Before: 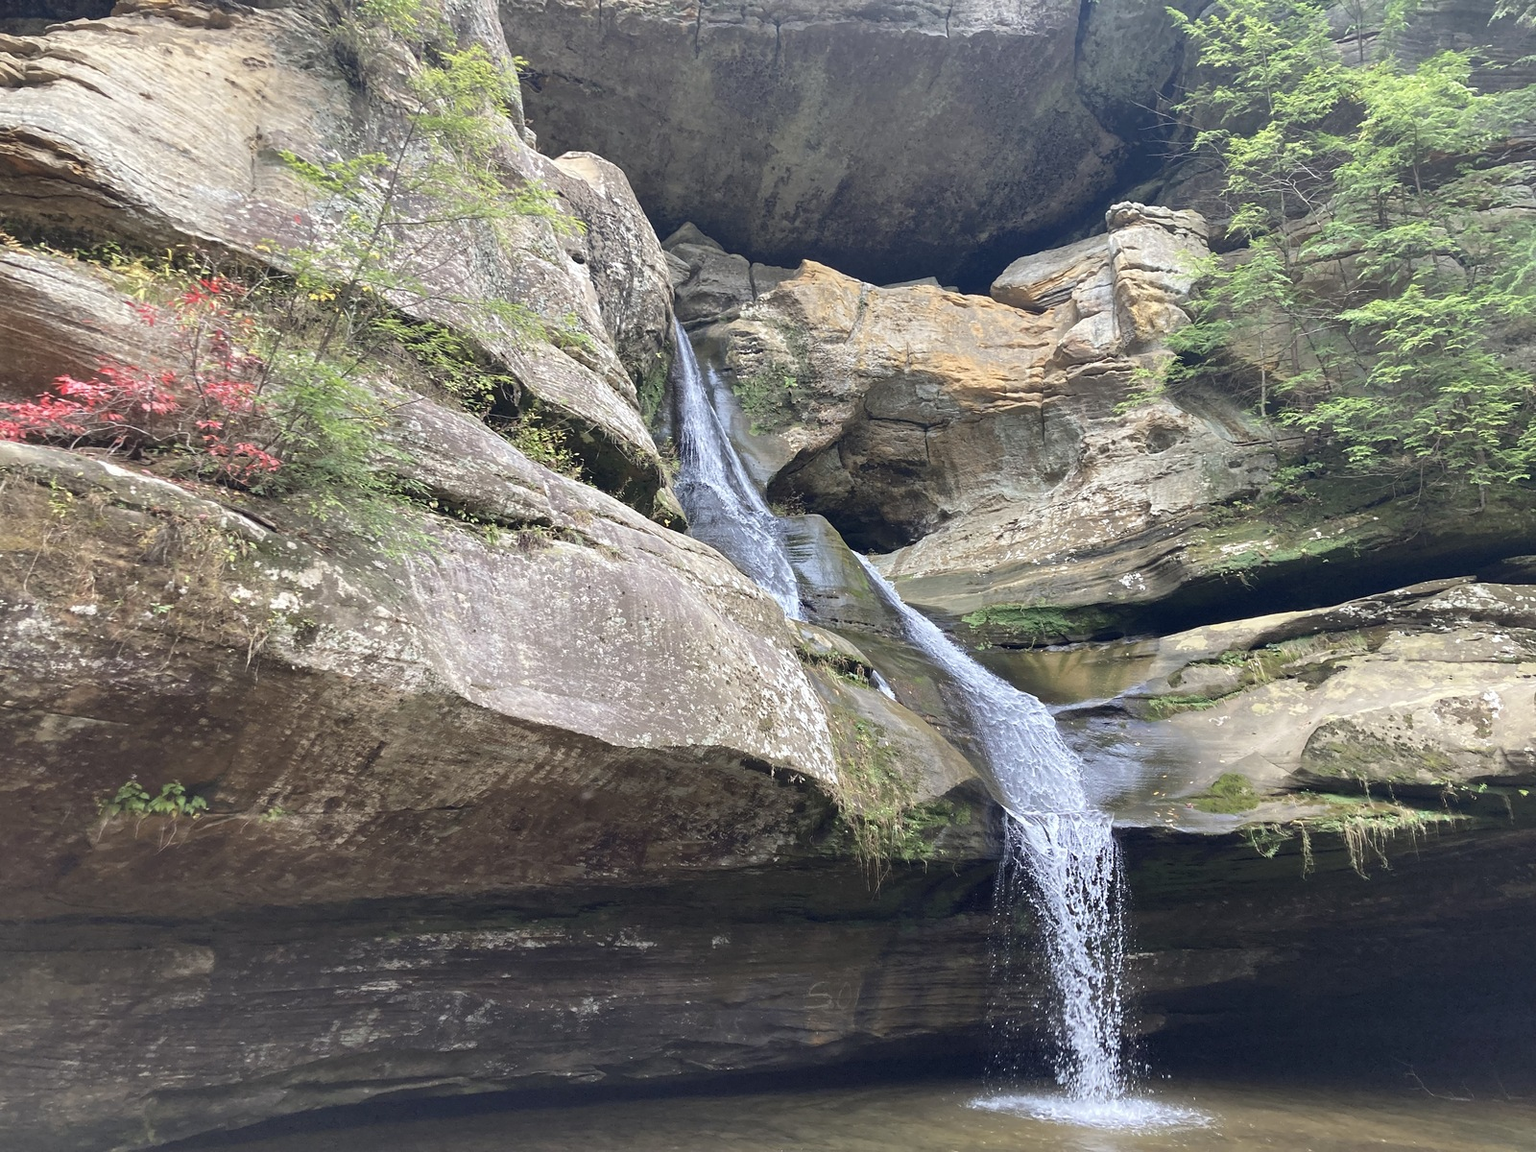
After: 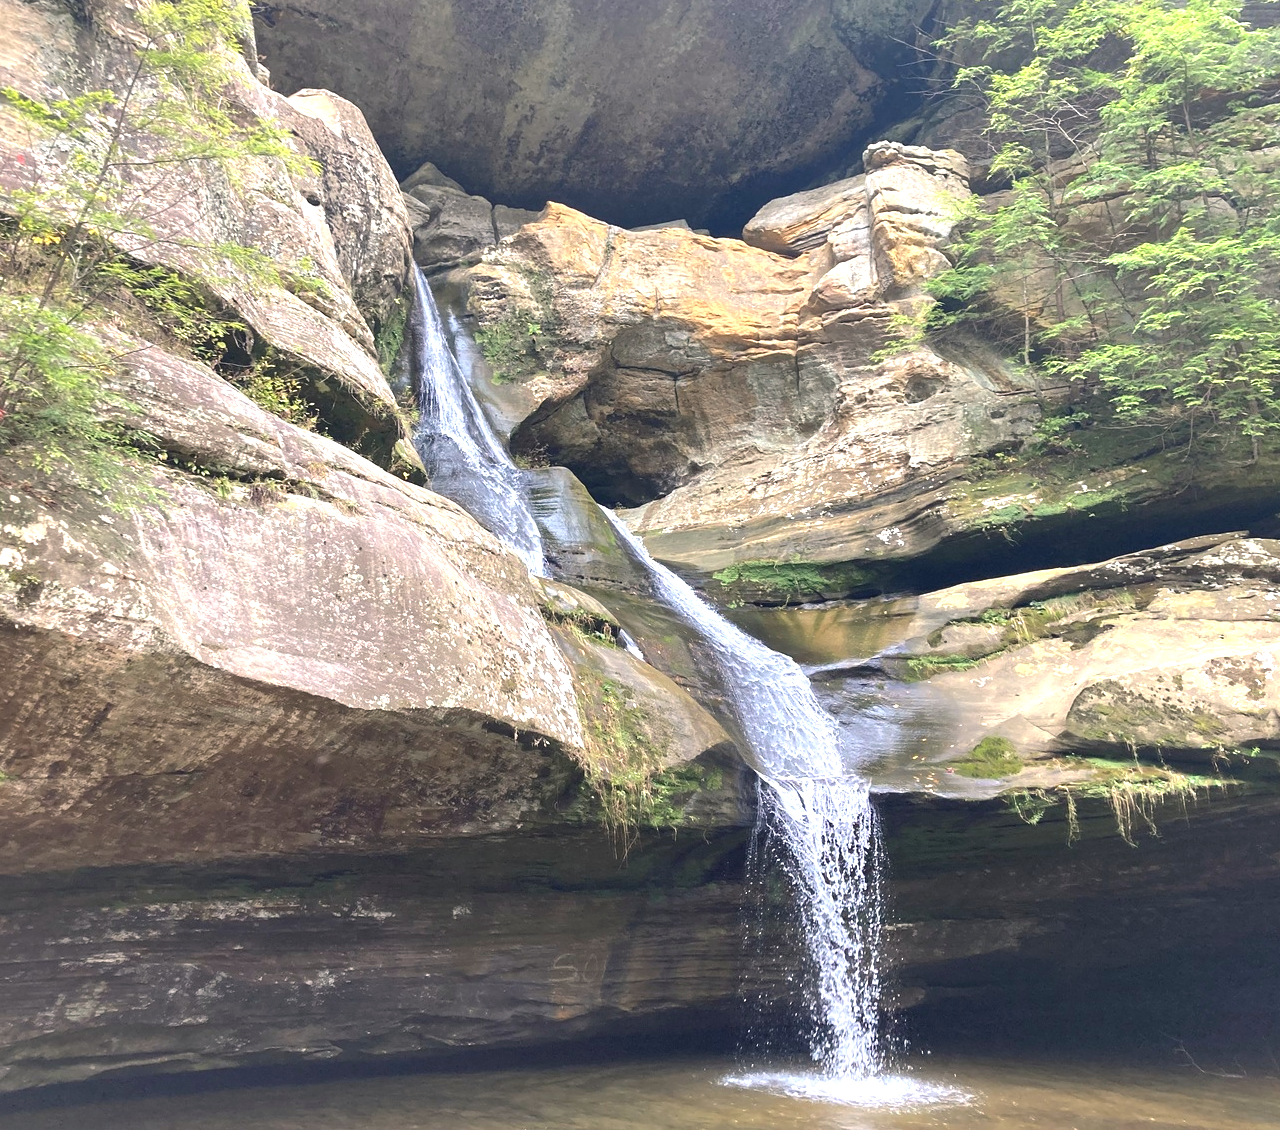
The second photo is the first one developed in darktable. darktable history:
crop and rotate: left 18.113%, top 5.797%, right 1.836%
exposure: exposure 0.66 EV, compensate highlight preservation false
color balance rgb: shadows lift › hue 84.54°, power › luminance 3.282%, power › hue 231.02°, highlights gain › chroma 1.61%, highlights gain › hue 55.94°, perceptual saturation grading › global saturation 0.708%
tone curve: curves: ch0 [(0, 0.046) (0.04, 0.074) (0.883, 0.858) (1, 1)]; ch1 [(0, 0) (0.146, 0.159) (0.338, 0.365) (0.417, 0.455) (0.489, 0.486) (0.504, 0.502) (0.529, 0.537) (0.563, 0.567) (1, 1)]; ch2 [(0, 0) (0.307, 0.298) (0.388, 0.375) (0.443, 0.456) (0.485, 0.492) (0.544, 0.525) (1, 1)], preserve colors none
tone equalizer: on, module defaults
